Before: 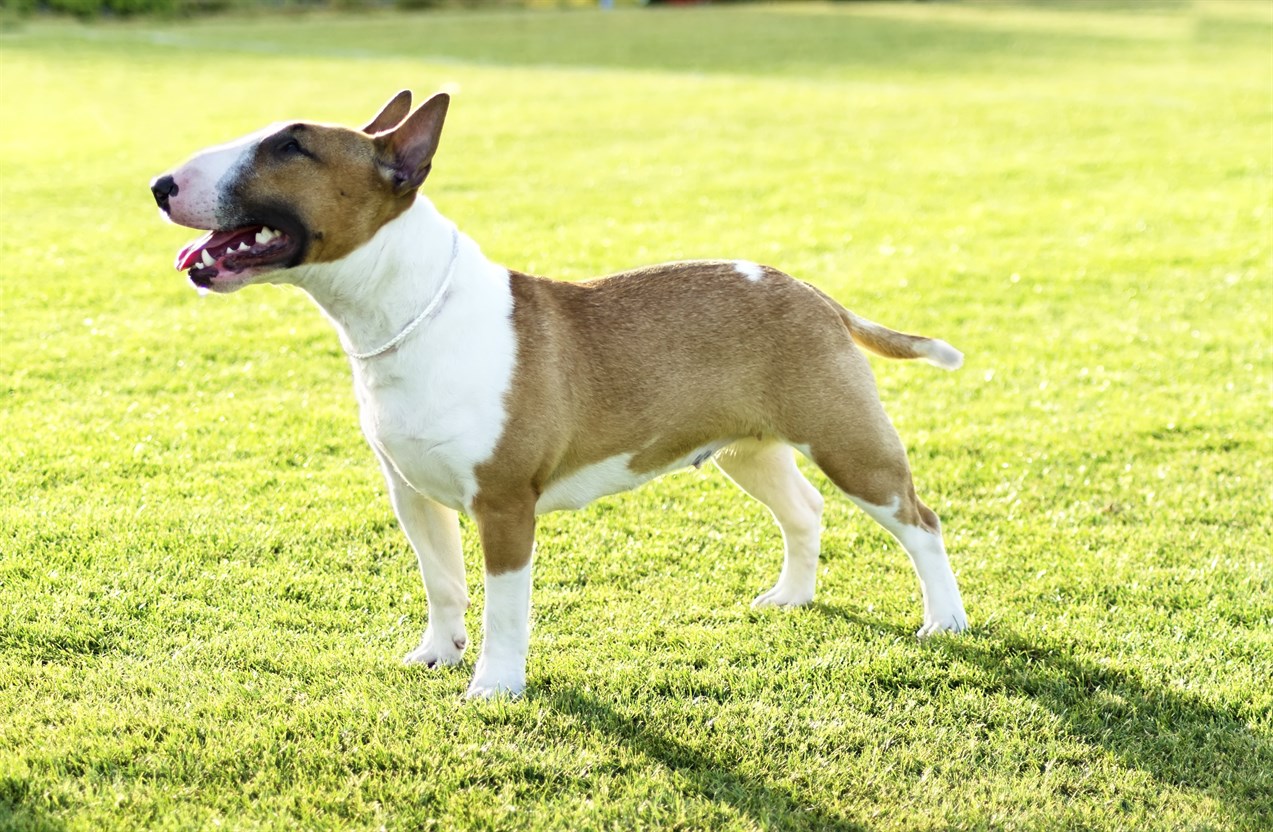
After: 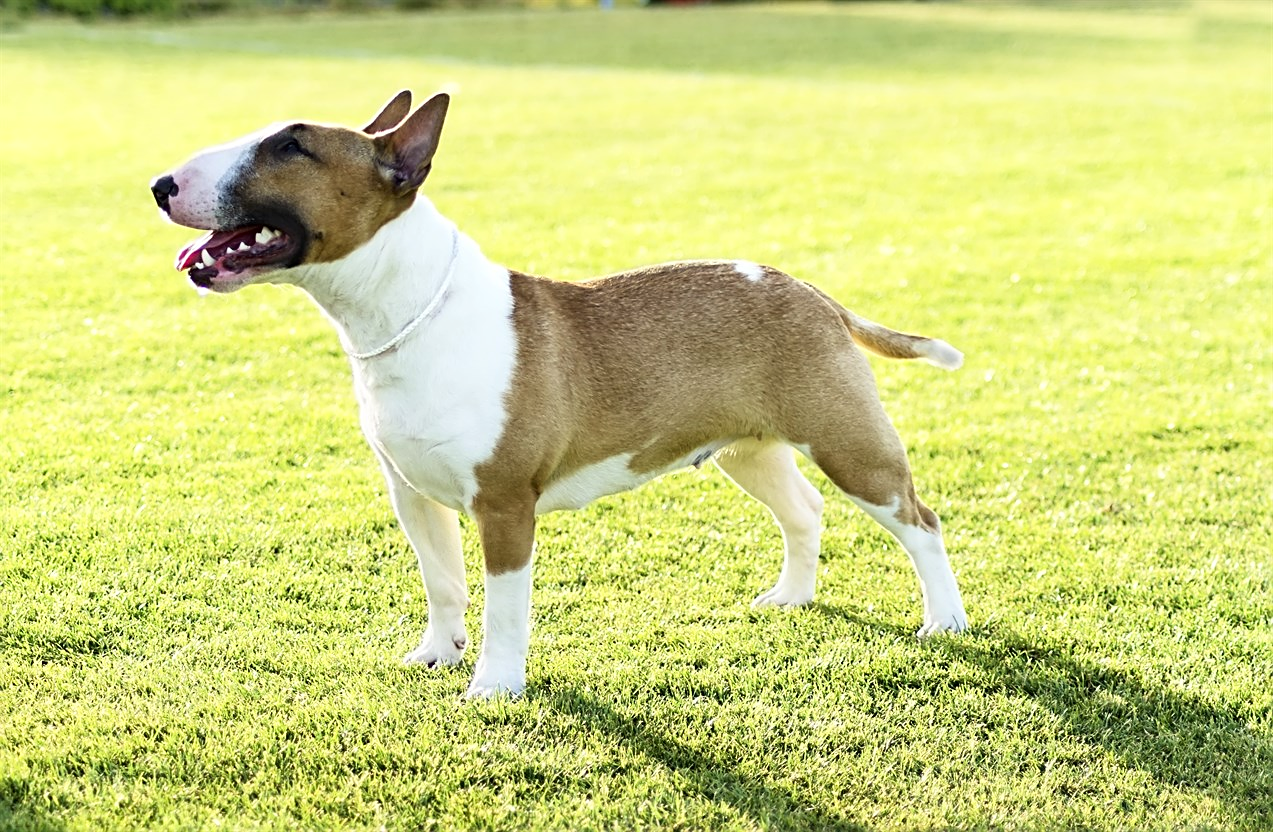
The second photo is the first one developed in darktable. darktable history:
shadows and highlights: shadows -29.75, highlights 29.4, highlights color adjustment 52.23%
sharpen: on, module defaults
